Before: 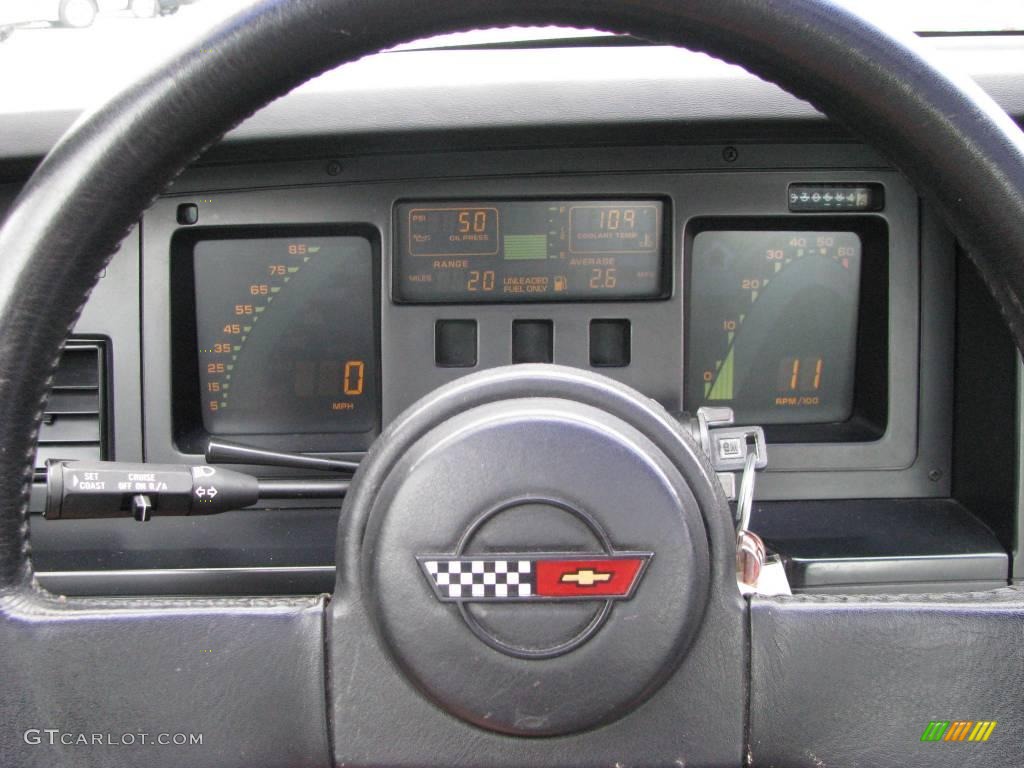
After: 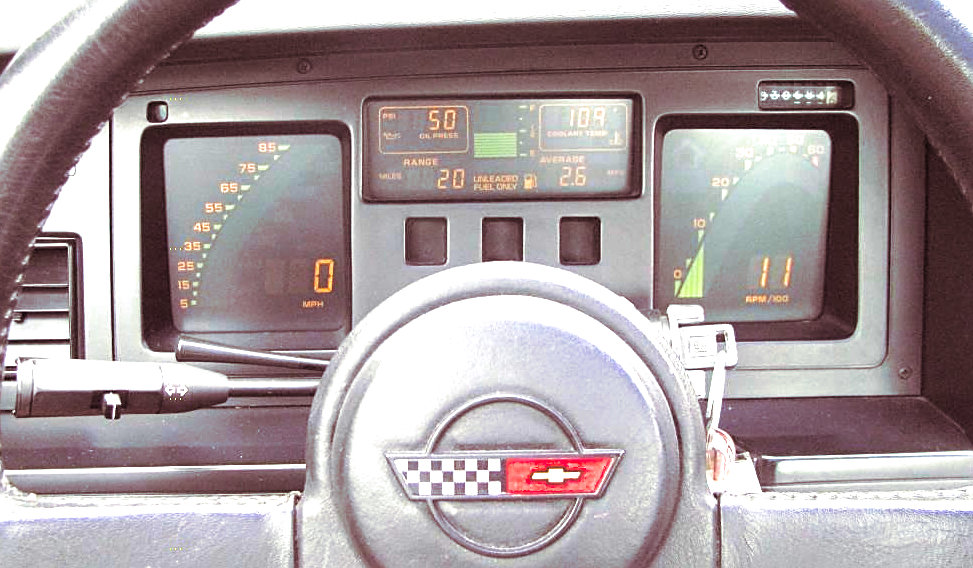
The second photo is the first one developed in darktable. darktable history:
exposure: black level correction 0, exposure 1.4 EV, compensate highlight preservation false
crop and rotate: left 2.991%, top 13.302%, right 1.981%, bottom 12.636%
color correction: saturation 1.32
split-toning: on, module defaults
sharpen: on, module defaults
